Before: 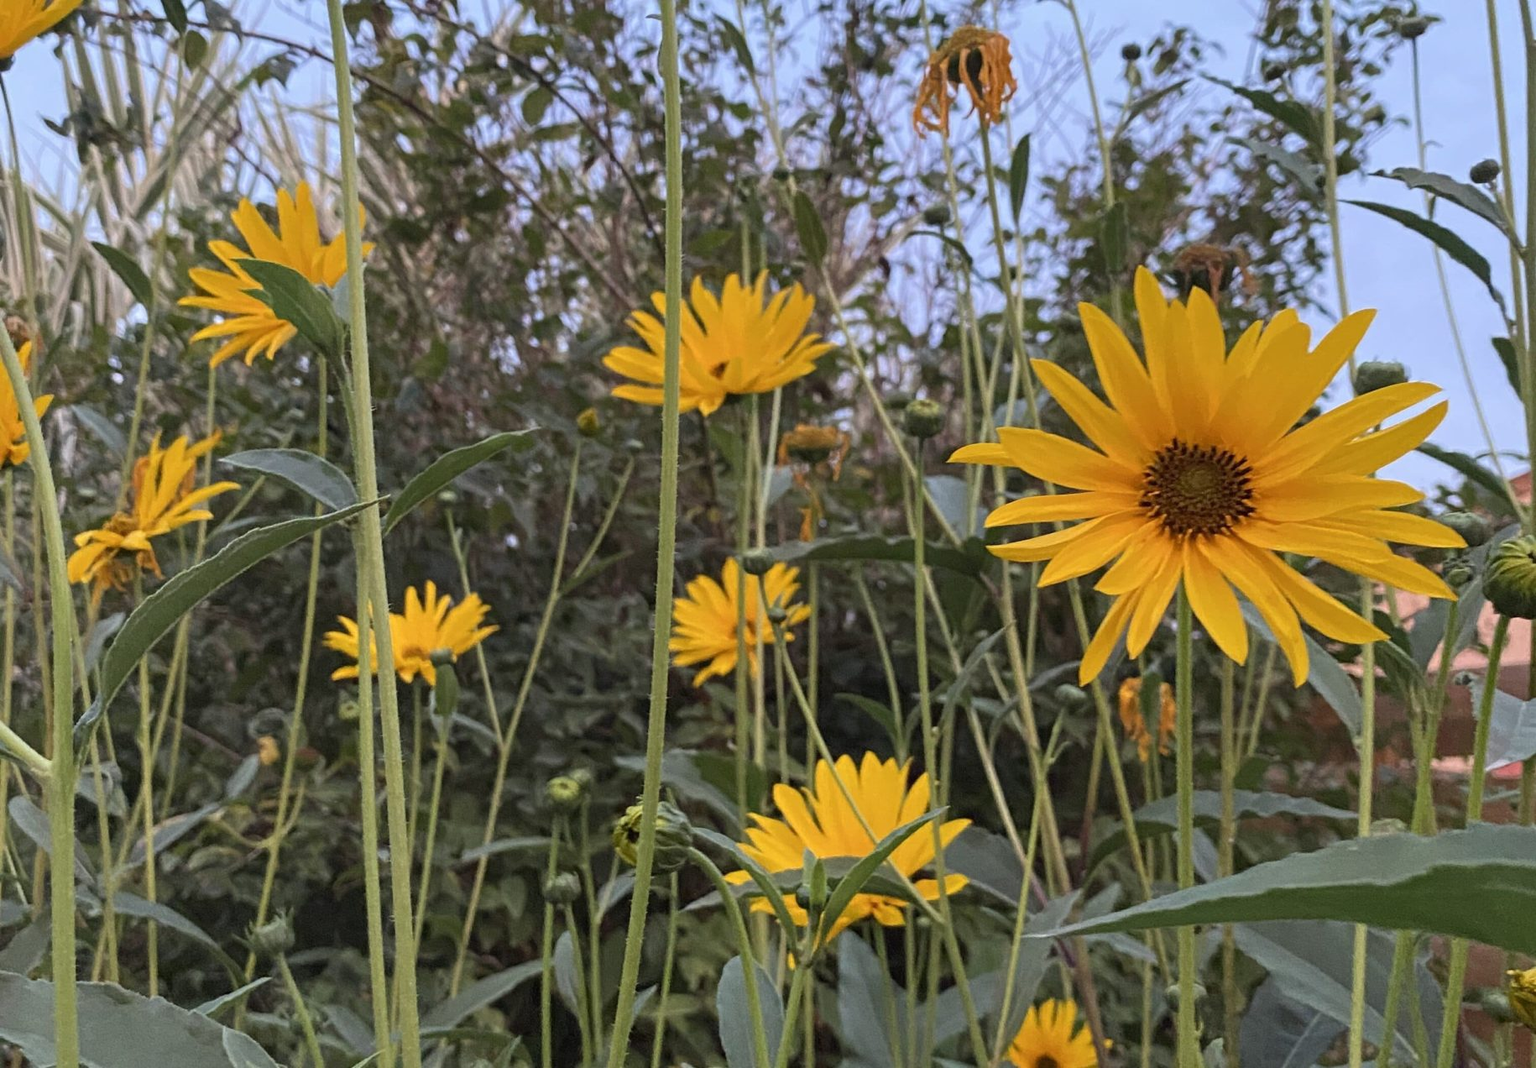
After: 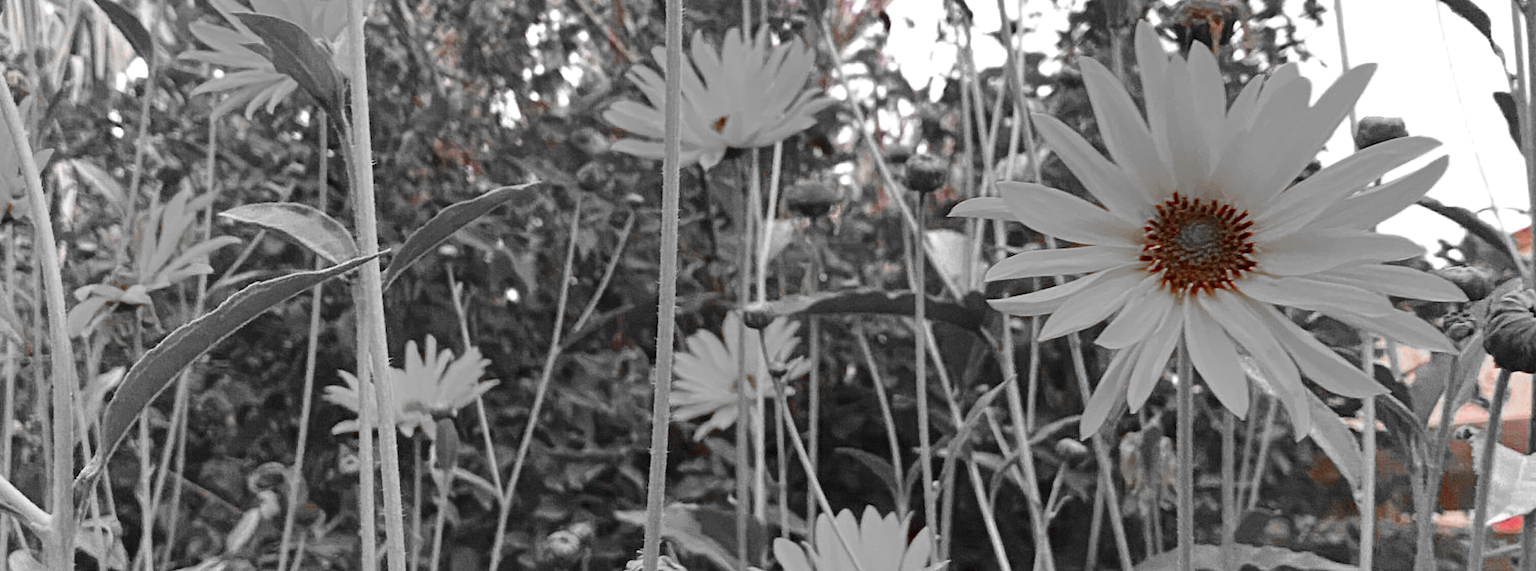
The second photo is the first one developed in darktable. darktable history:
color zones: curves: ch0 [(0, 0.352) (0.143, 0.407) (0.286, 0.386) (0.429, 0.431) (0.571, 0.829) (0.714, 0.853) (0.857, 0.833) (1, 0.352)]; ch1 [(0, 0.604) (0.072, 0.726) (0.096, 0.608) (0.205, 0.007) (0.571, -0.006) (0.839, -0.013) (0.857, -0.012) (1, 0.604)]
crop and rotate: top 23.043%, bottom 23.437%
base curve: curves: ch0 [(0, 0) (0.028, 0.03) (0.121, 0.232) (0.46, 0.748) (0.859, 0.968) (1, 1)], preserve colors none
